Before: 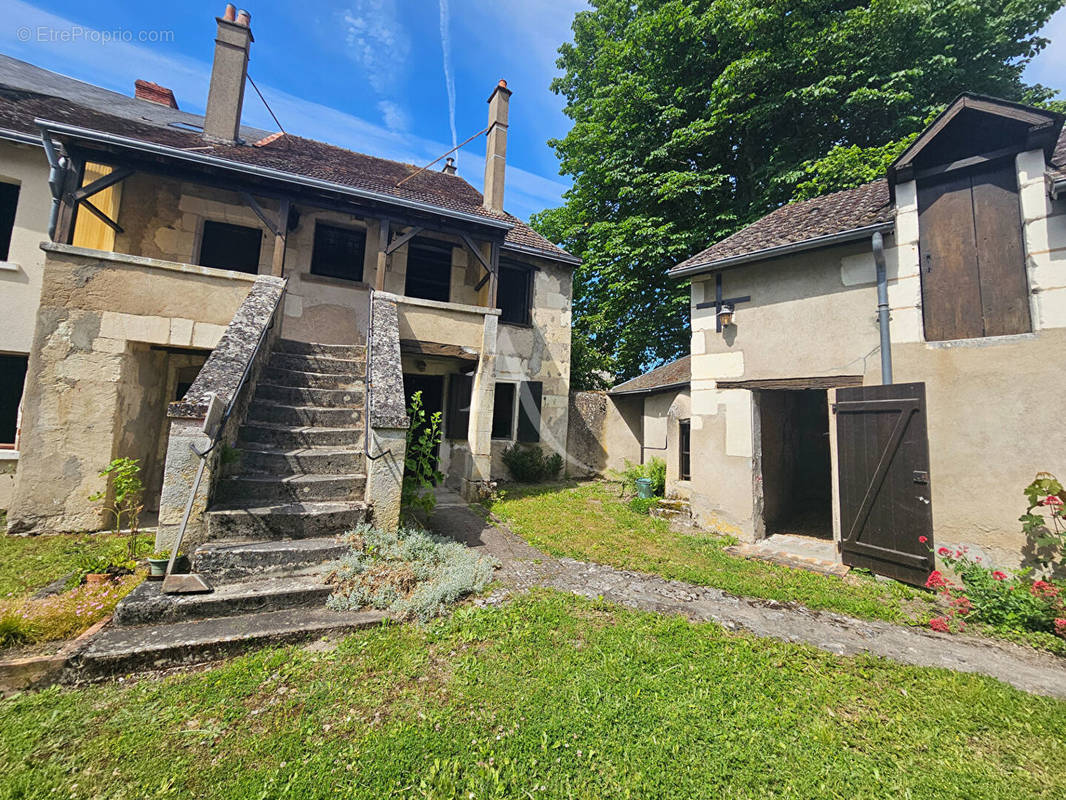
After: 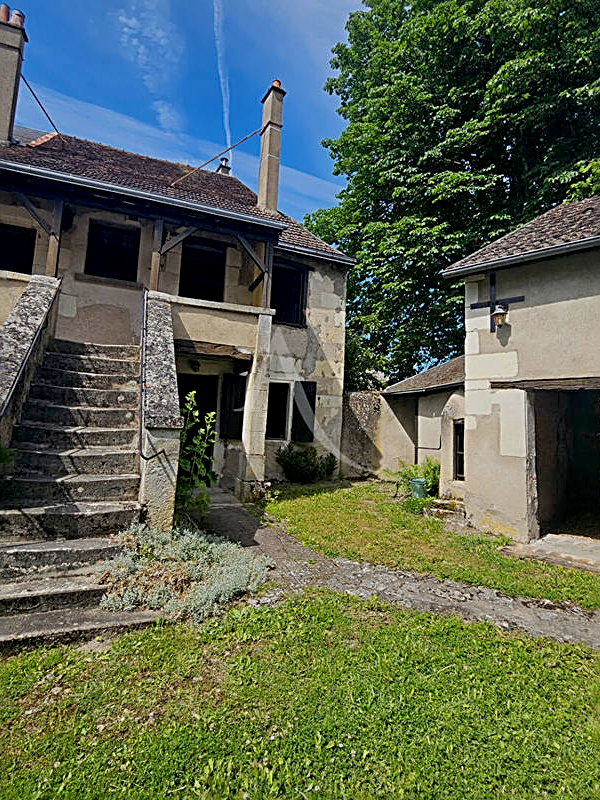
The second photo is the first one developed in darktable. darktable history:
exposure: black level correction 0.011, exposure -0.471 EV, compensate highlight preservation false
sharpen: radius 2.736
crop: left 21.261%, right 22.365%
